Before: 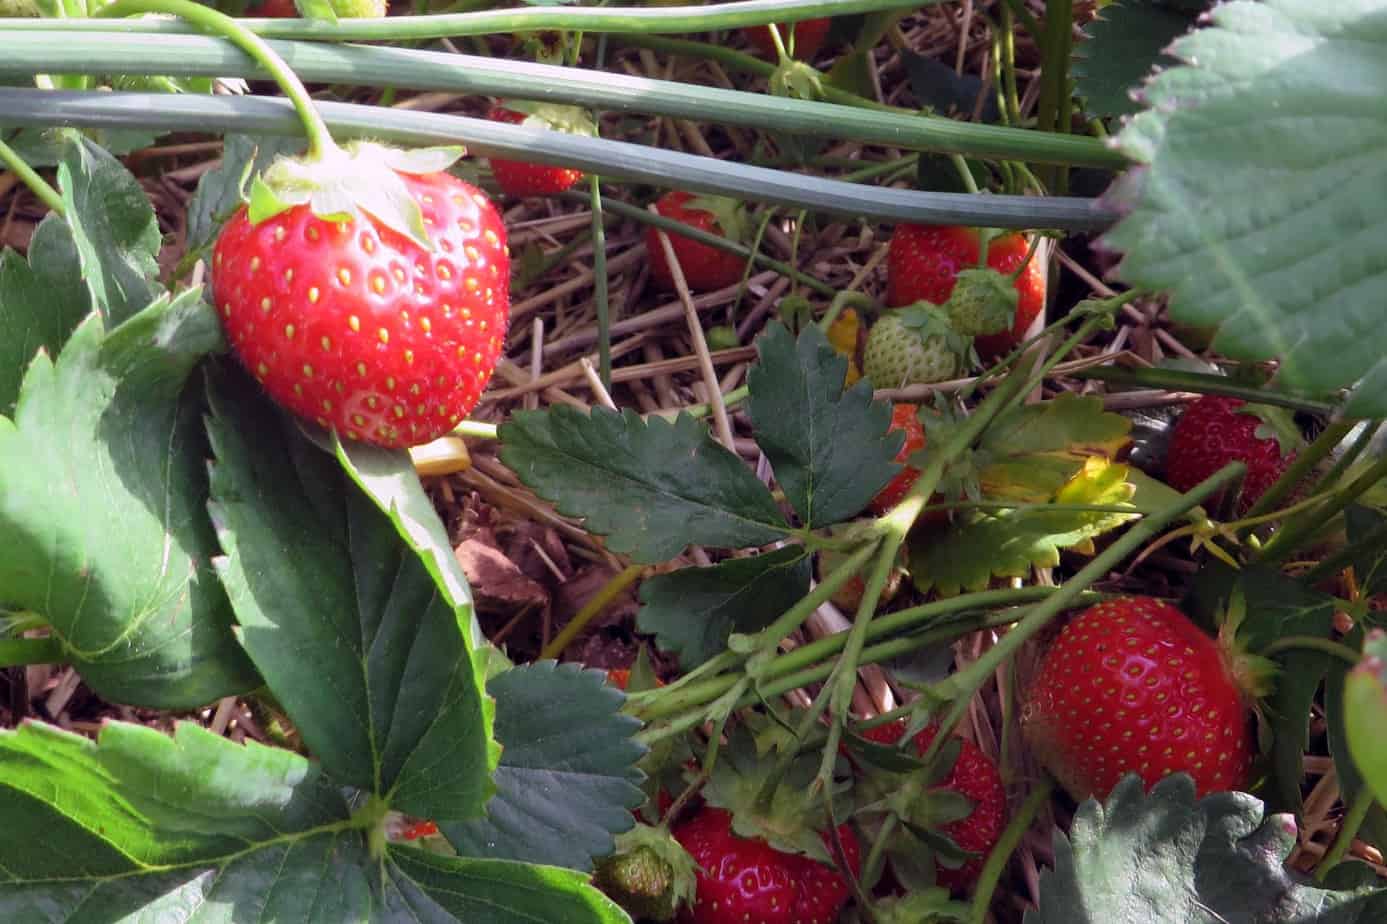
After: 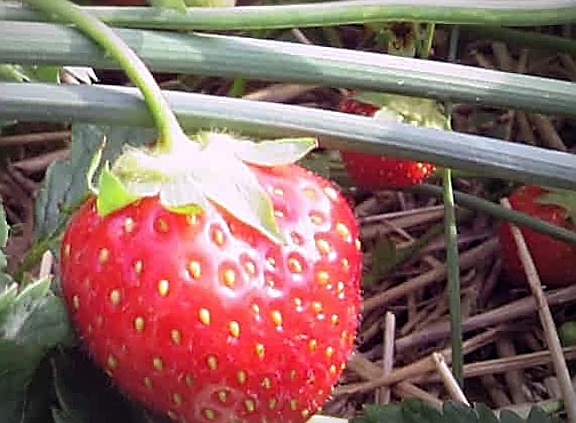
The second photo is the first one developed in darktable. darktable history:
crop and rotate: left 10.817%, top 0.062%, right 47.194%, bottom 53.626%
sharpen: radius 1.685, amount 1.294
rotate and perspective: rotation 0.174°, lens shift (vertical) 0.013, lens shift (horizontal) 0.019, shear 0.001, automatic cropping original format, crop left 0.007, crop right 0.991, crop top 0.016, crop bottom 0.997
vignetting: fall-off radius 60%, automatic ratio true
